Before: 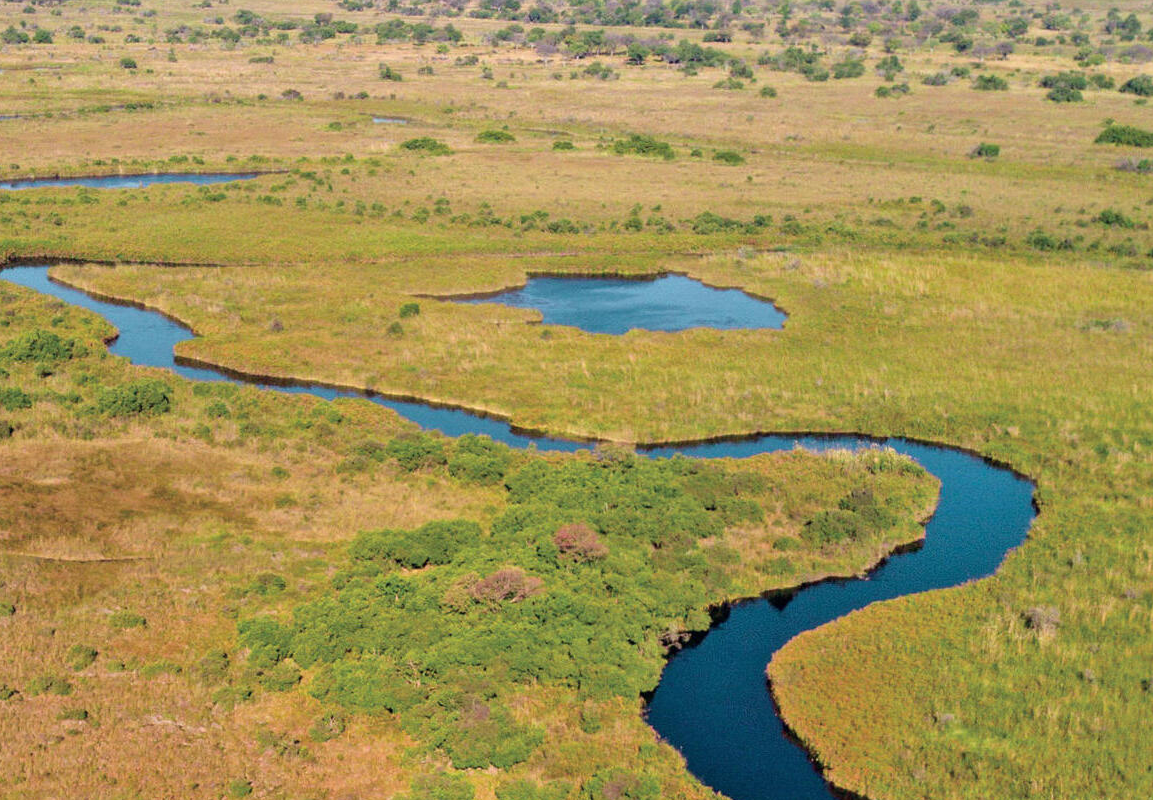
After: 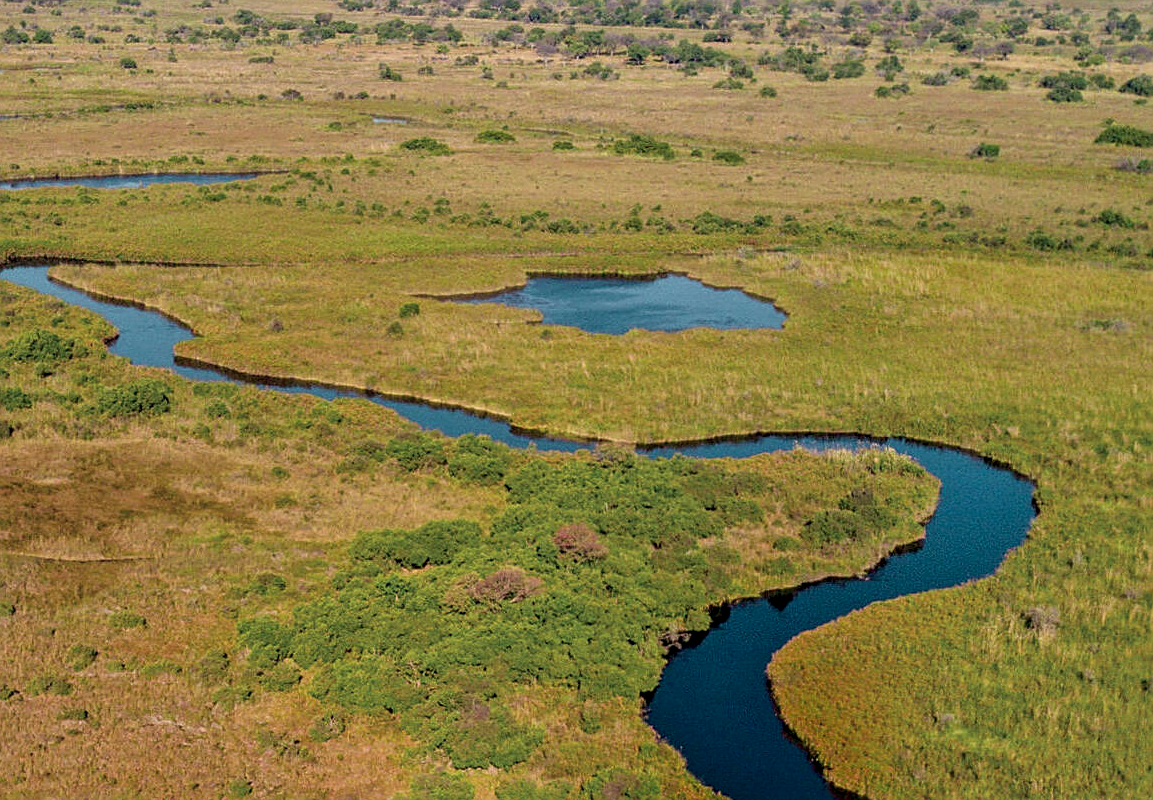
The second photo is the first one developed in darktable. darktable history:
shadows and highlights: shadows -88.41, highlights -36.28, soften with gaussian
local contrast: on, module defaults
exposure: exposure -0.489 EV, compensate highlight preservation false
sharpen: on, module defaults
color correction: highlights b* 2.97
